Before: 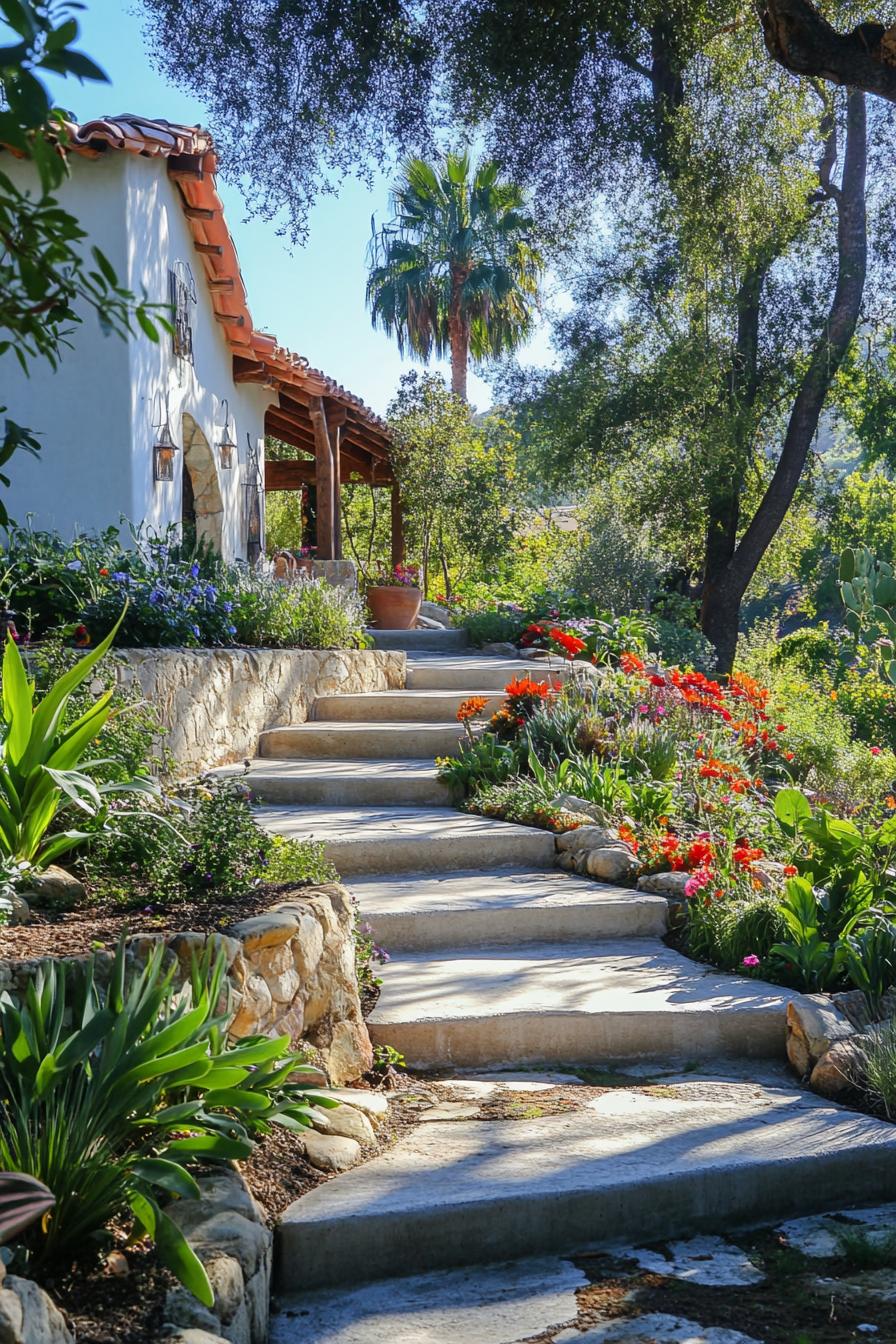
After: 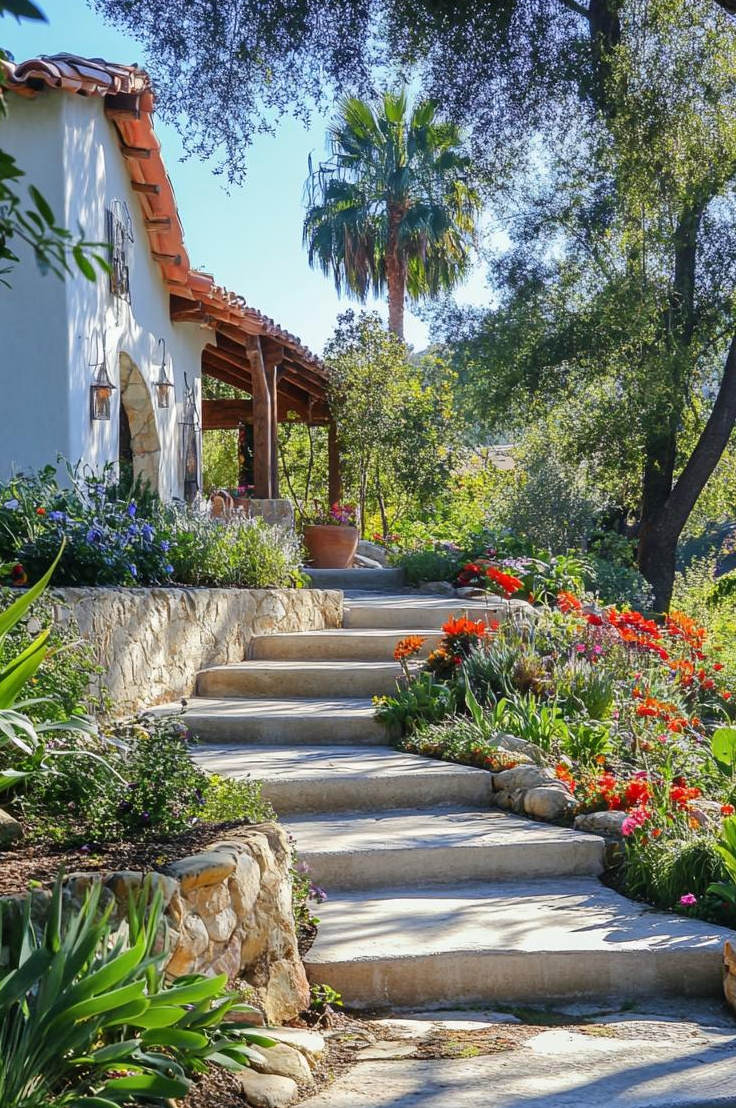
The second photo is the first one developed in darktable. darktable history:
crop and rotate: left 7.117%, top 4.566%, right 10.634%, bottom 12.923%
shadows and highlights: low approximation 0.01, soften with gaussian
